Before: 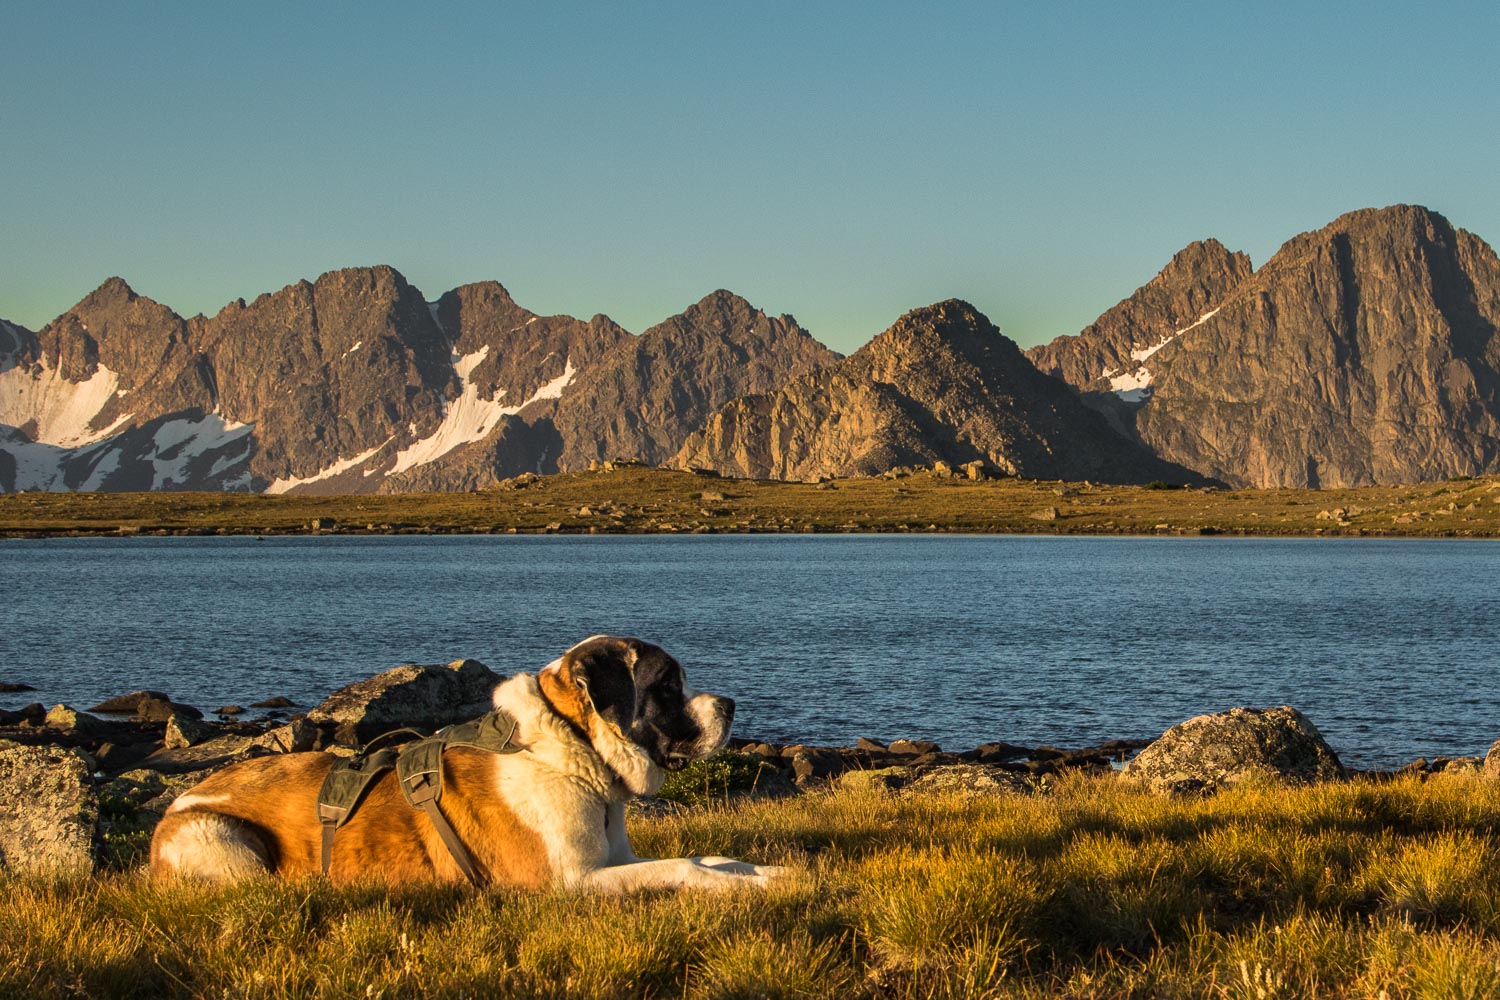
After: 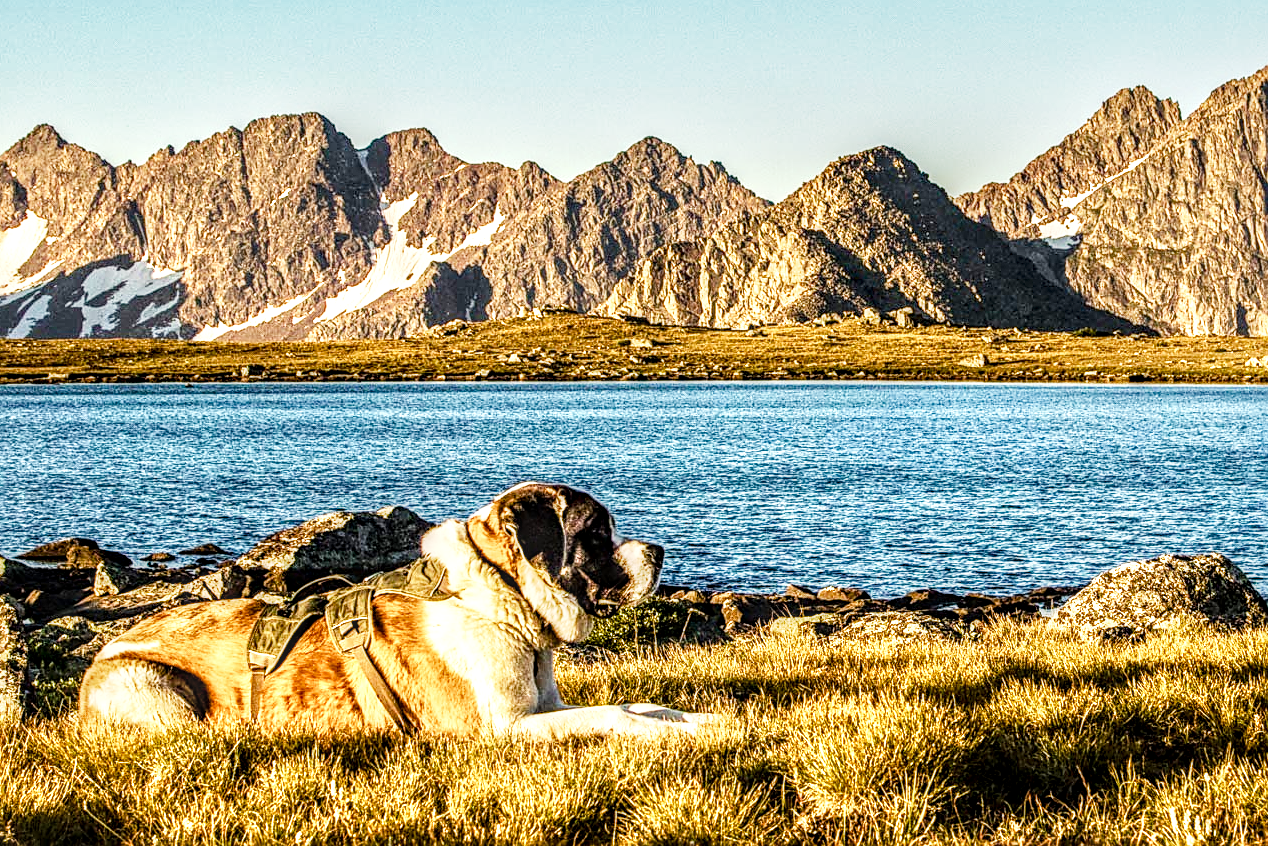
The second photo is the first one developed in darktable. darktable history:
crop and rotate: left 4.79%, top 15.362%, right 10.67%
base curve: curves: ch0 [(0, 0) (0.088, 0.125) (0.176, 0.251) (0.354, 0.501) (0.613, 0.749) (1, 0.877)], preserve colors none
sharpen: amount 0.497
haze removal: compatibility mode true, adaptive false
local contrast: highlights 0%, shadows 0%, detail 181%
tone equalizer: -7 EV 0.159 EV, -6 EV 0.61 EV, -5 EV 1.18 EV, -4 EV 1.32 EV, -3 EV 1.15 EV, -2 EV 0.6 EV, -1 EV 0.154 EV, smoothing diameter 2.19%, edges refinement/feathering 19.57, mask exposure compensation -1.57 EV, filter diffusion 5
color balance rgb: perceptual saturation grading › global saturation 20%, perceptual saturation grading › highlights -48.929%, perceptual saturation grading › shadows 24.952%, global vibrance 35.838%, contrast 10.628%
